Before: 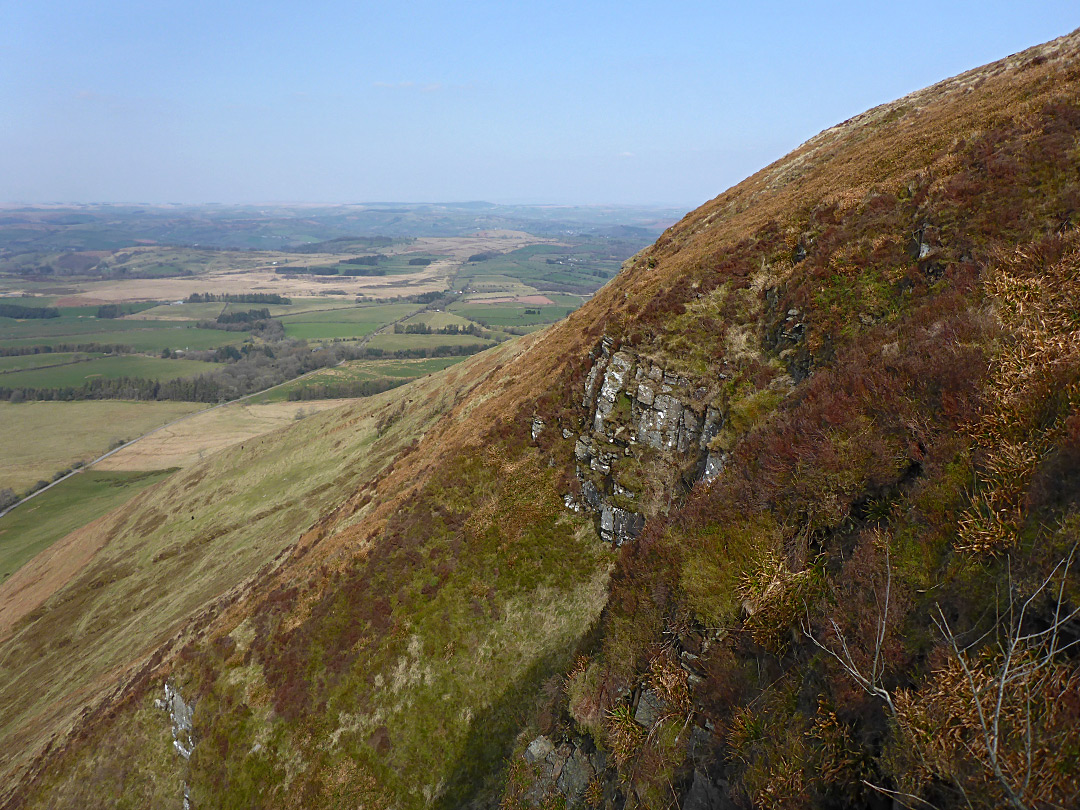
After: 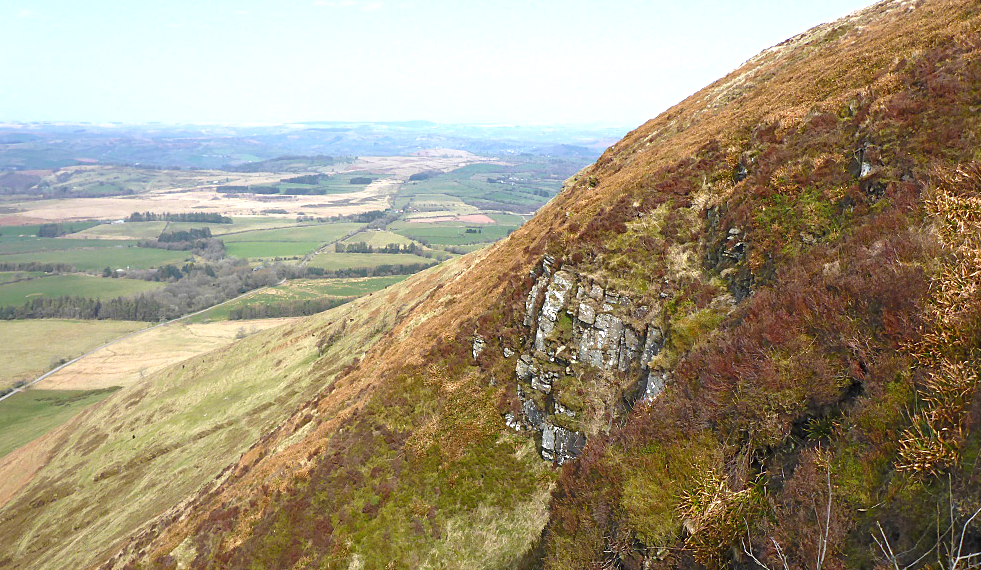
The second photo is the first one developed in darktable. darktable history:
exposure: black level correction 0, exposure 1 EV, compensate highlight preservation false
crop: left 5.53%, top 10.013%, right 3.545%, bottom 19.494%
